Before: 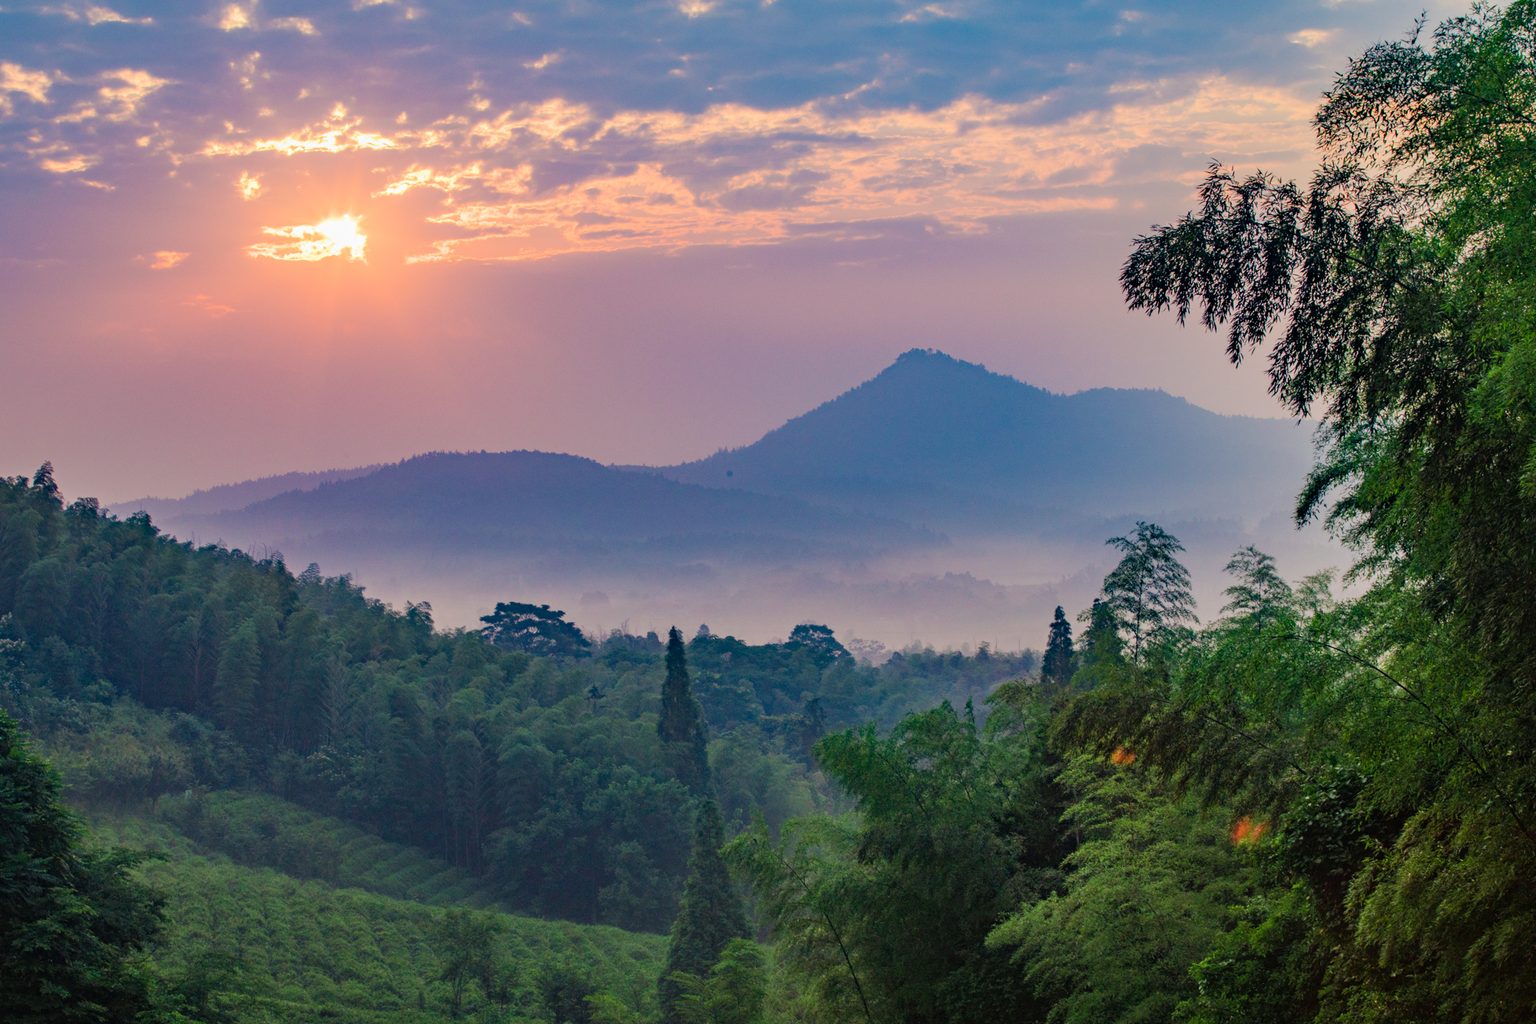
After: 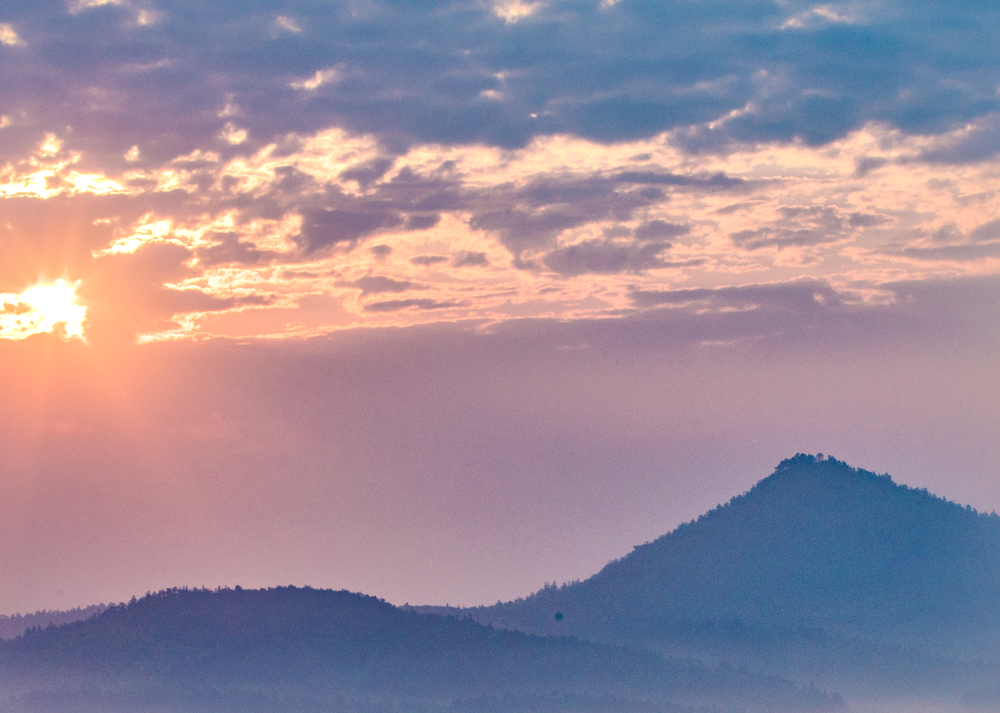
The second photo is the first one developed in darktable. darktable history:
local contrast: mode bilateral grid, contrast 20, coarseness 50, detail 179%, midtone range 0.2
crop: left 19.556%, right 30.401%, bottom 46.458%
